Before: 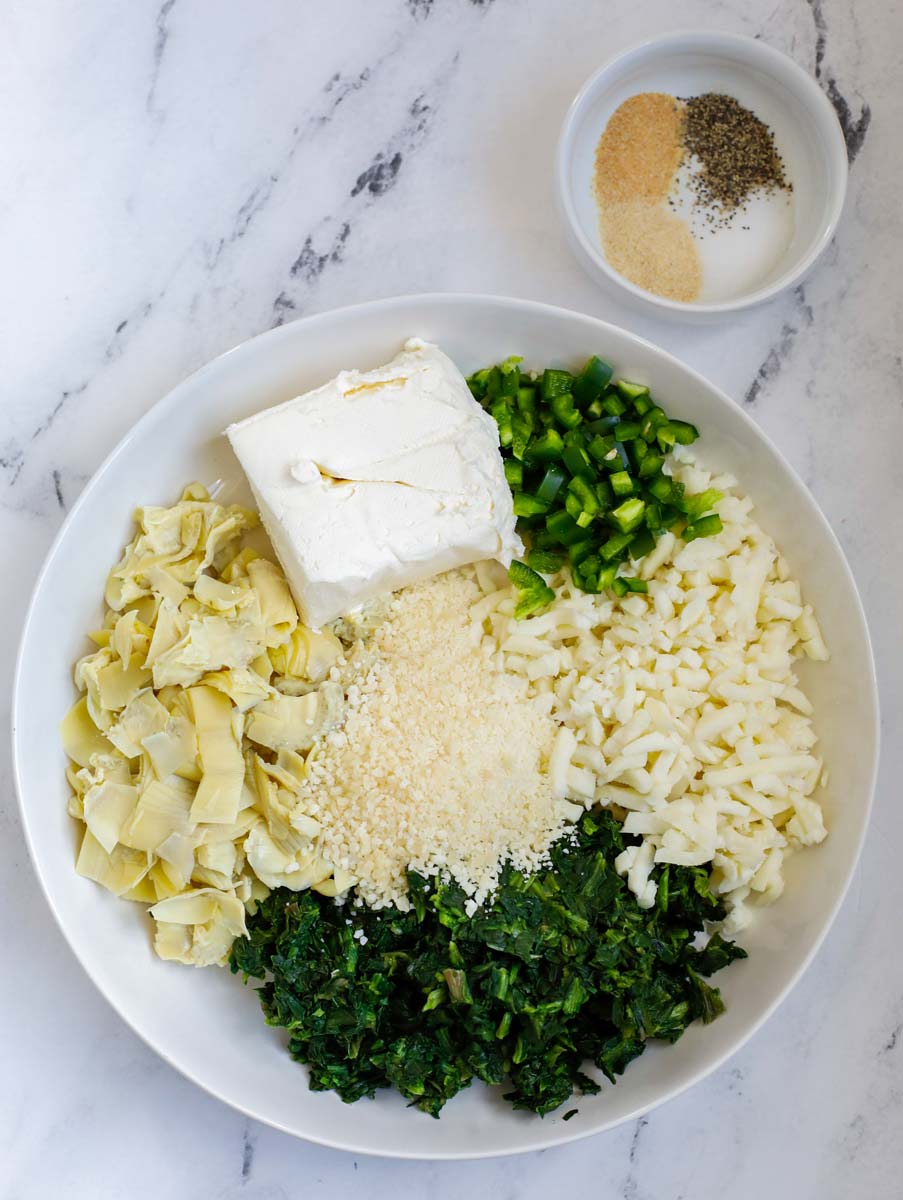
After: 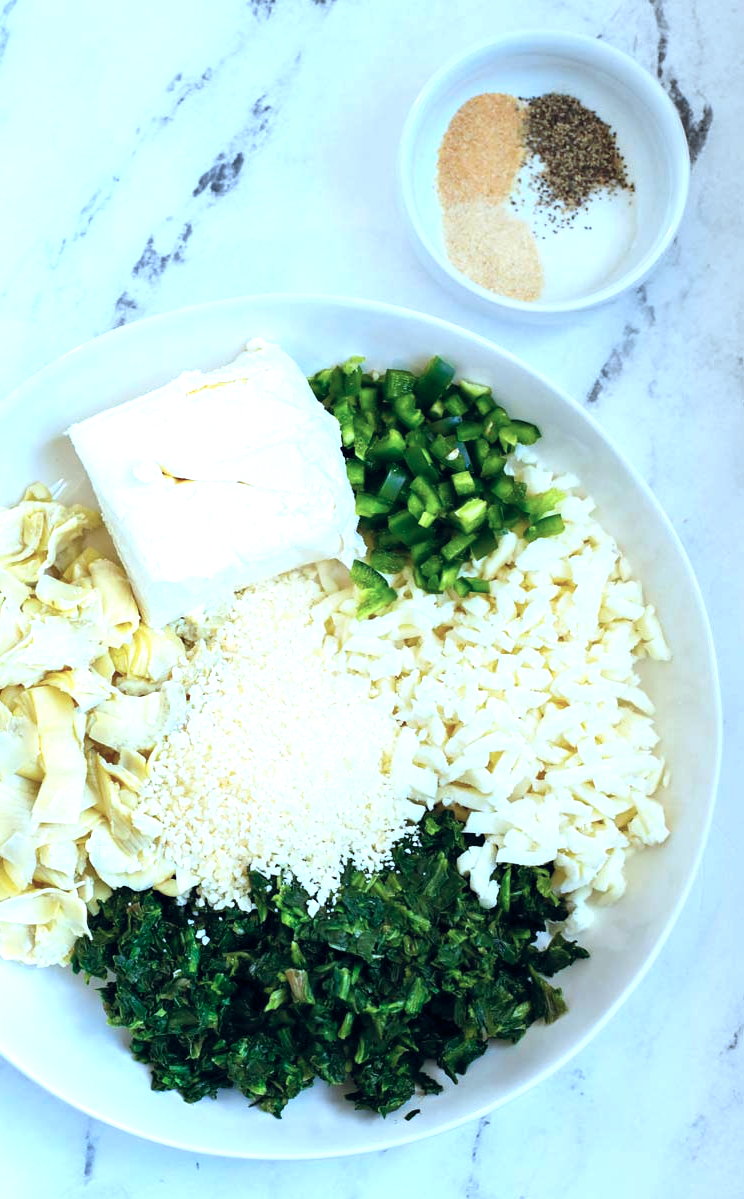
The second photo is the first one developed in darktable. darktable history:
color correction: highlights a* -9.73, highlights b* -21.22
exposure: black level correction 0, exposure 0.7 EV, compensate exposure bias true, compensate highlight preservation false
color balance rgb: shadows lift › chroma 3.88%, shadows lift › hue 88.52°, power › hue 214.65°, global offset › chroma 0.1%, global offset › hue 252.4°, contrast 4.45%
crop: left 17.582%, bottom 0.031%
